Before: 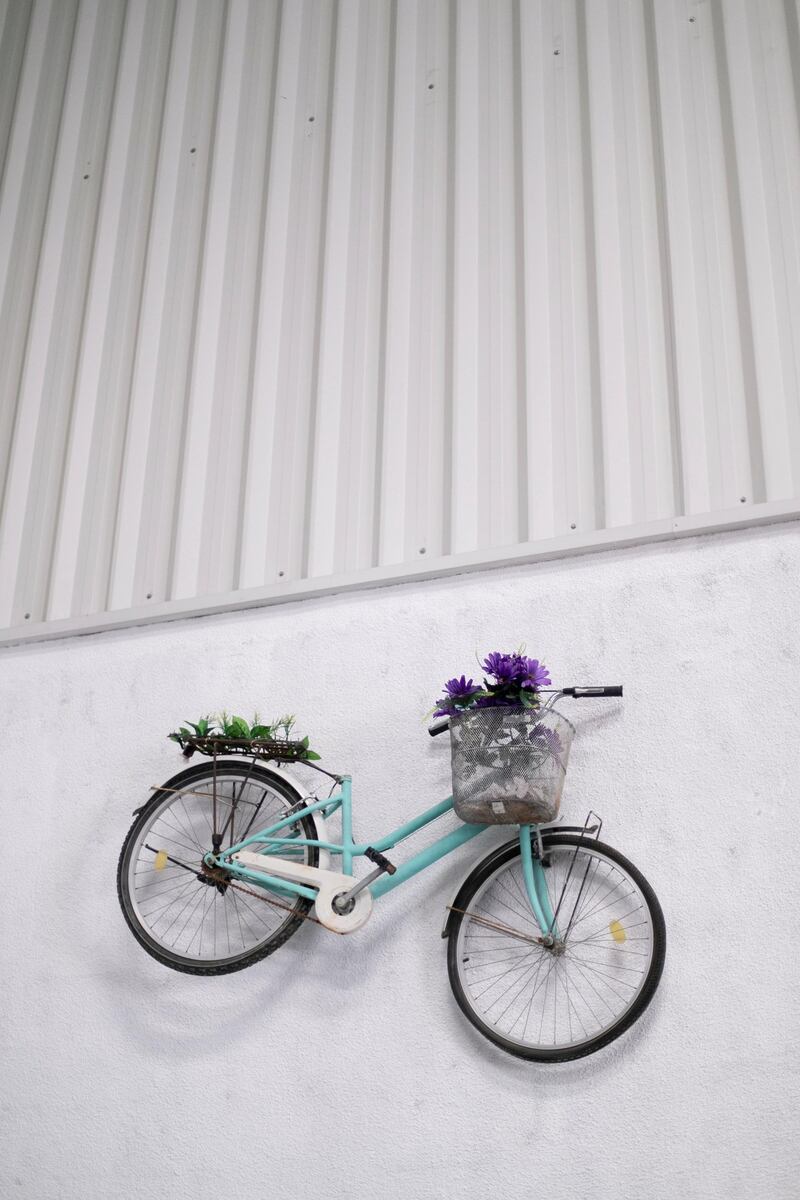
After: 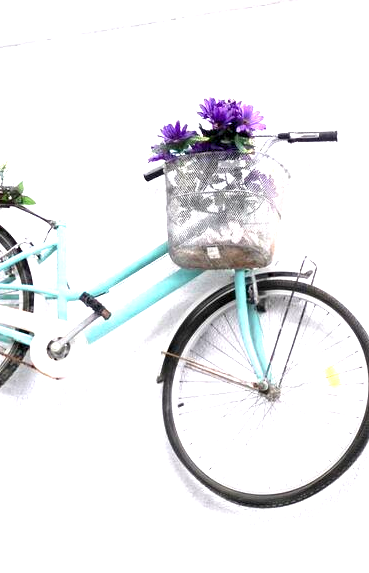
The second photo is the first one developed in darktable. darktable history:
exposure: black level correction 0.001, exposure 1.398 EV, compensate highlight preservation false
crop: left 35.72%, top 46.26%, right 18.128%, bottom 5.923%
levels: levels [0, 0.476, 0.951]
tone equalizer: on, module defaults
